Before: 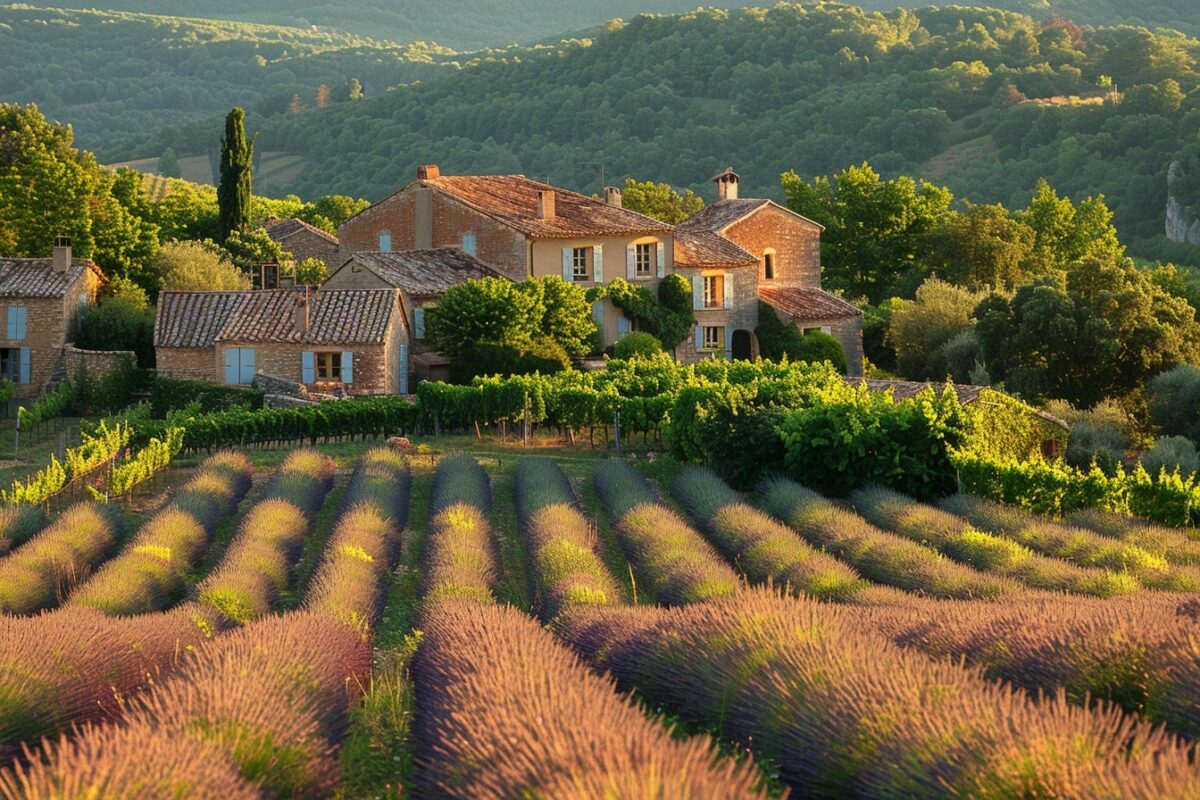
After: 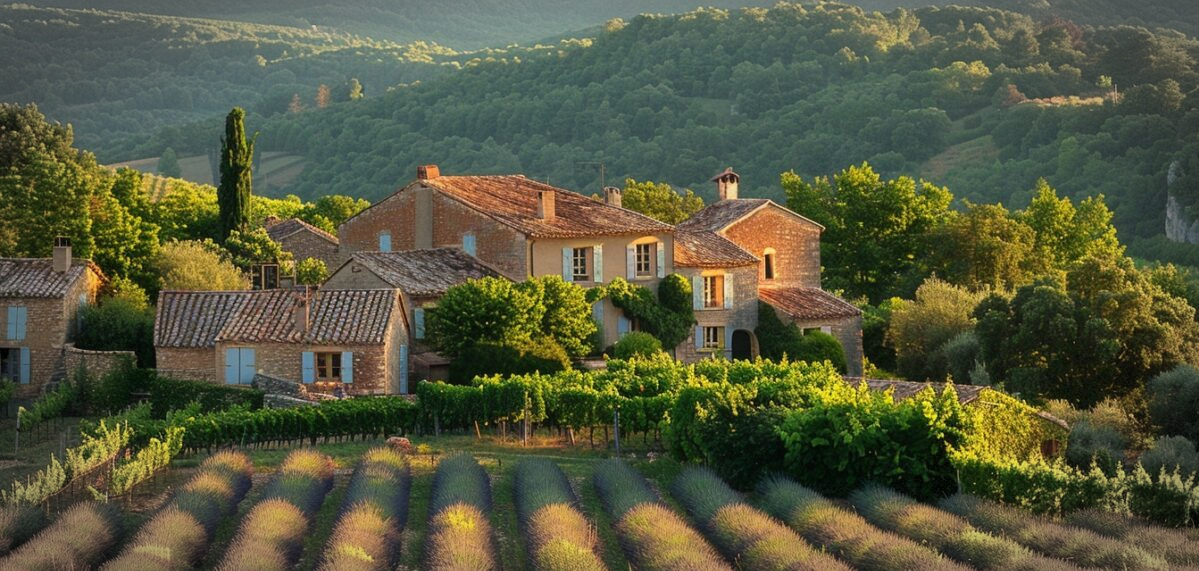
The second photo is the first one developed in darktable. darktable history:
vignetting: automatic ratio true, dithering 8-bit output, unbound false
crop: right 0%, bottom 28.601%
